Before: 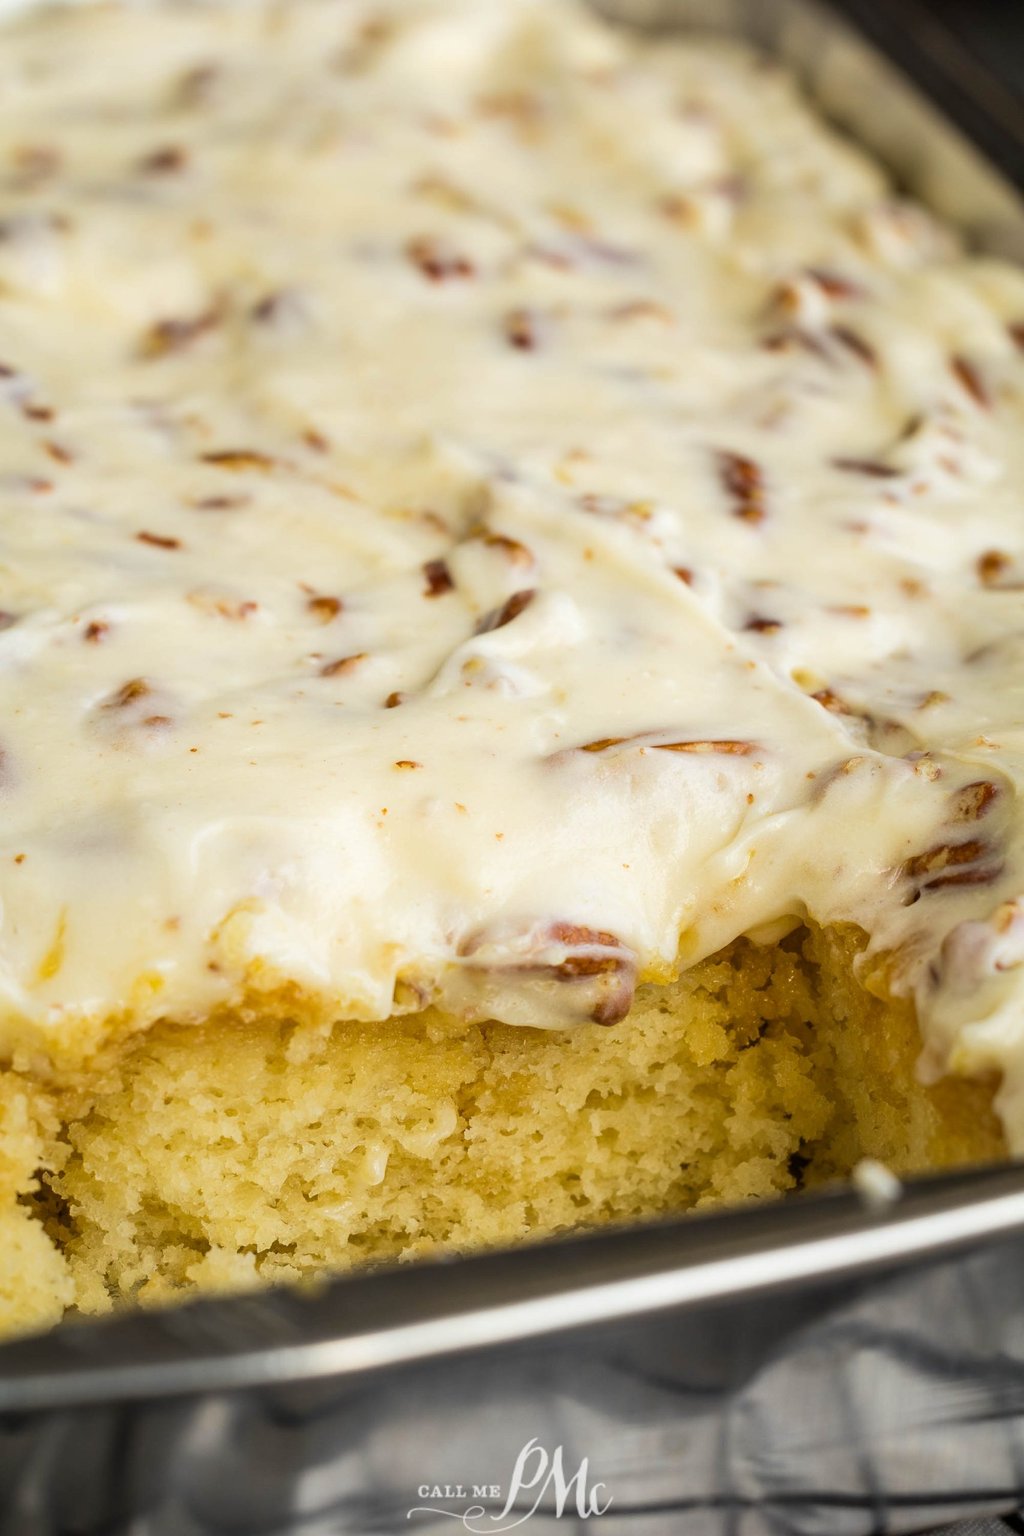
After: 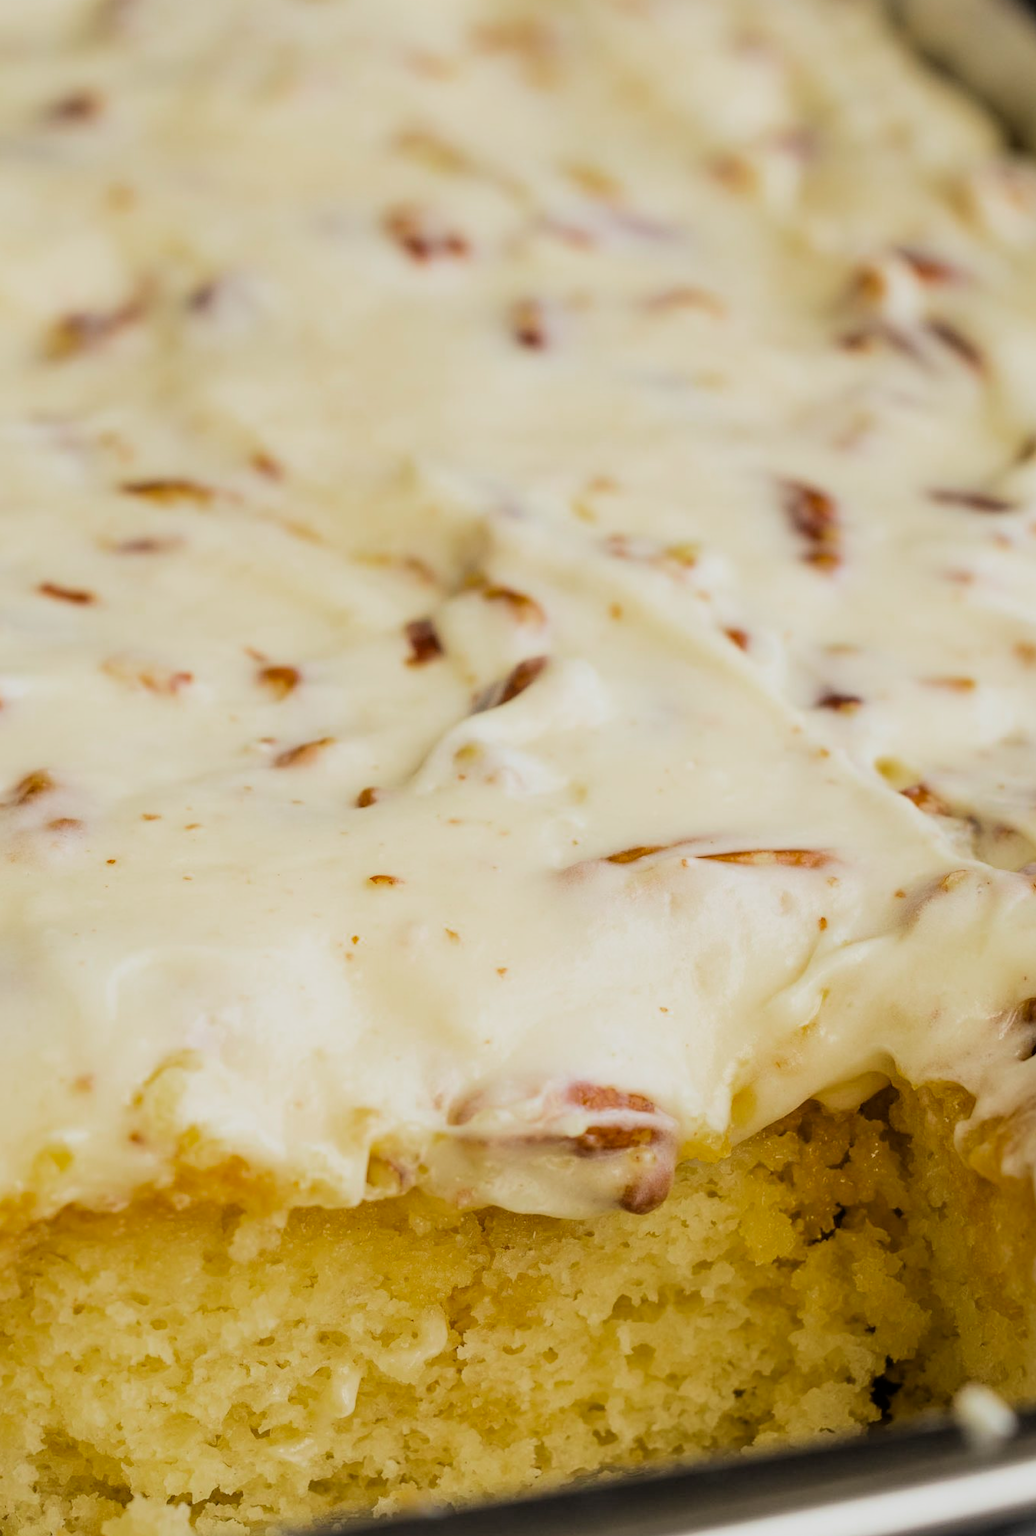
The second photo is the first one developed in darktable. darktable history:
tone equalizer: -8 EV -0.379 EV, -7 EV -0.407 EV, -6 EV -0.331 EV, -5 EV -0.191 EV, -3 EV 0.216 EV, -2 EV 0.334 EV, -1 EV 0.398 EV, +0 EV 0.398 EV, mask exposure compensation -0.508 EV
filmic rgb: black relative exposure -8.47 EV, white relative exposure 4.69 EV, threshold 5.94 EV, hardness 3.82, color science v6 (2022), enable highlight reconstruction true
crop and rotate: left 10.437%, top 4.975%, right 10.388%, bottom 16.754%
color zones: curves: ch0 [(0, 0.444) (0.143, 0.442) (0.286, 0.441) (0.429, 0.441) (0.571, 0.441) (0.714, 0.441) (0.857, 0.442) (1, 0.444)]
